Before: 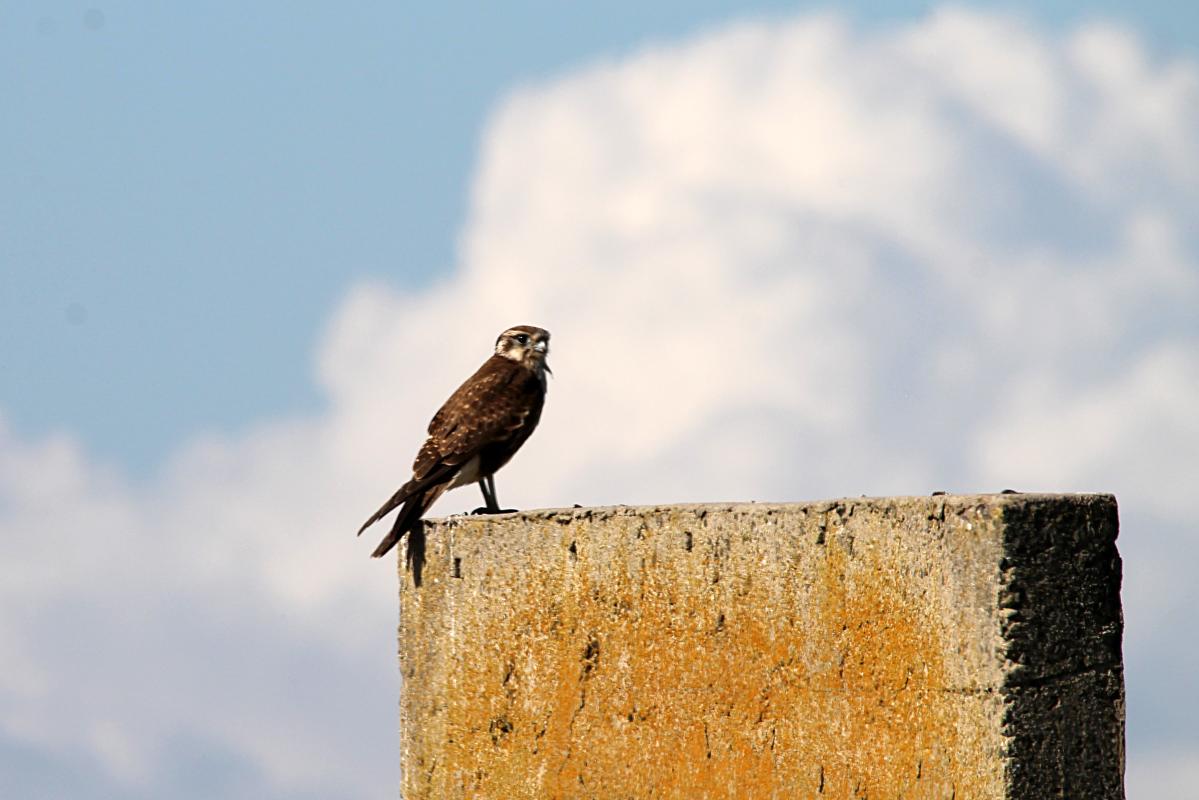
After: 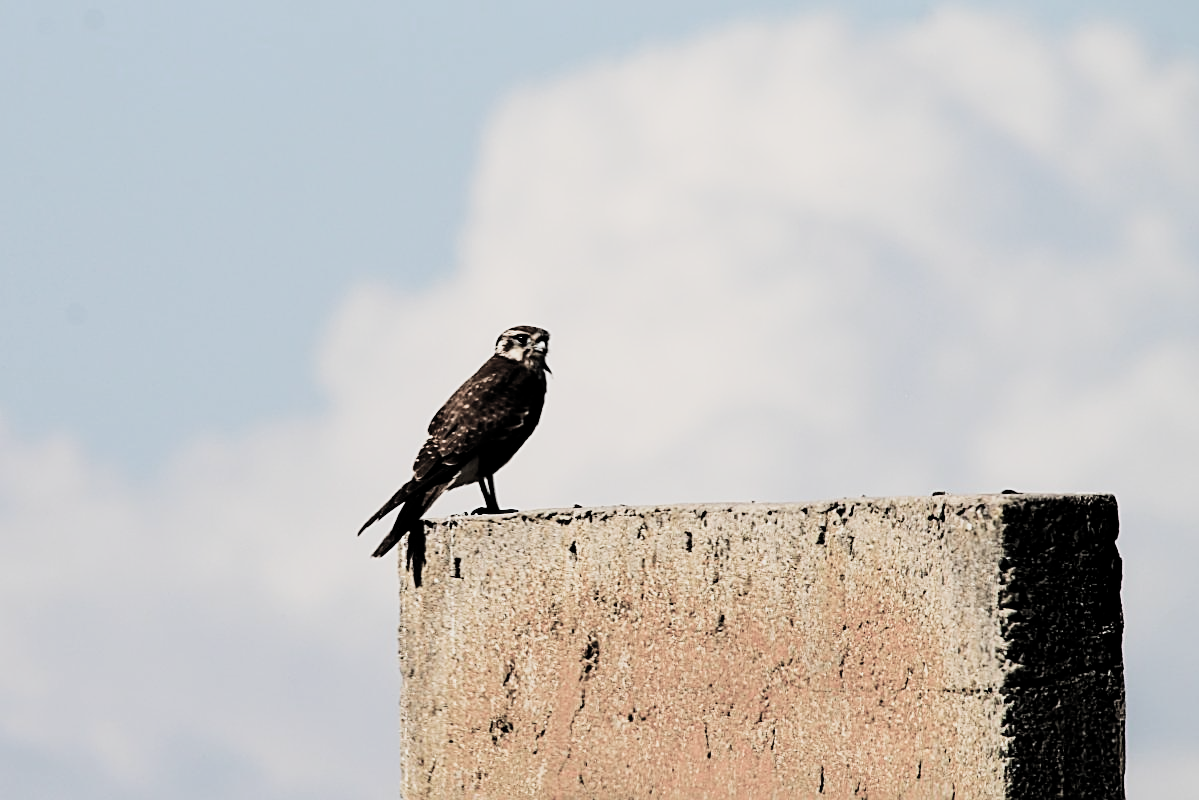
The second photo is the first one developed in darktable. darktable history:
tone equalizer: -8 EV 0 EV, -7 EV 0.002 EV, -6 EV -0.002 EV, -5 EV -0.008 EV, -4 EV -0.056 EV, -3 EV -0.223 EV, -2 EV -0.292 EV, -1 EV 0.113 EV, +0 EV 0.324 EV
sharpen: on, module defaults
filmic rgb: black relative exposure -5 EV, white relative exposure 3.98 EV, hardness 2.89, contrast 1.397, highlights saturation mix -20.46%, color science v5 (2021), contrast in shadows safe, contrast in highlights safe
